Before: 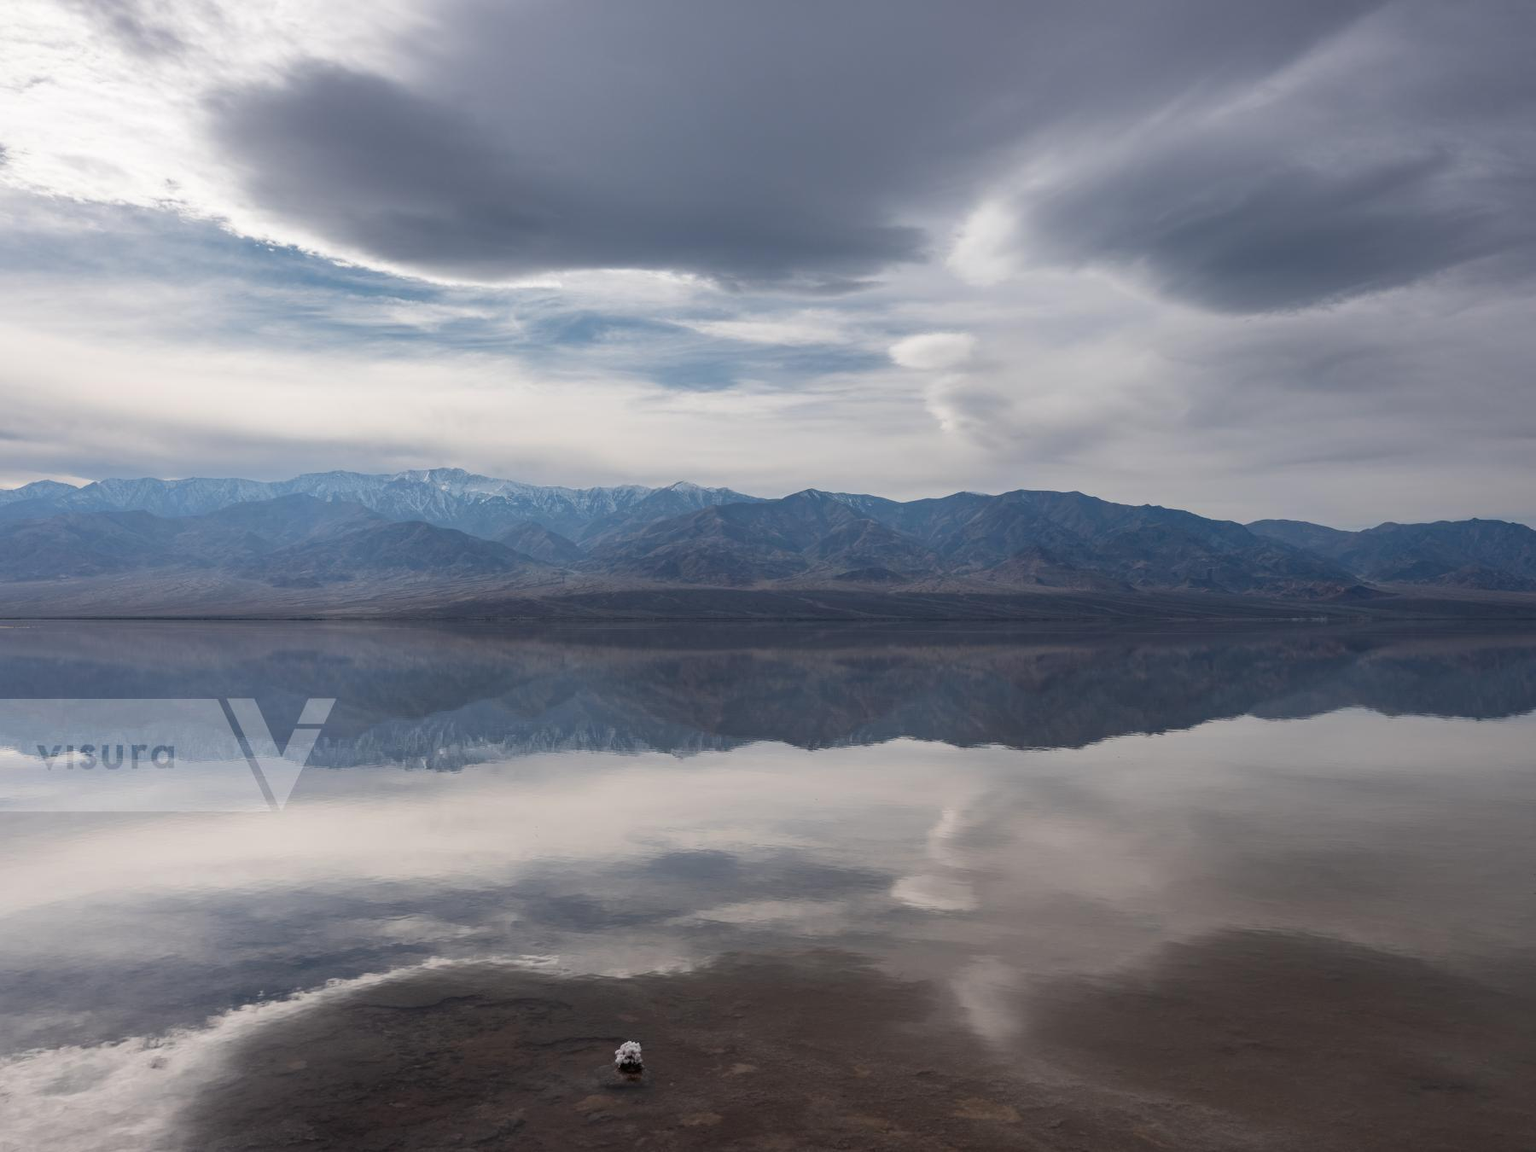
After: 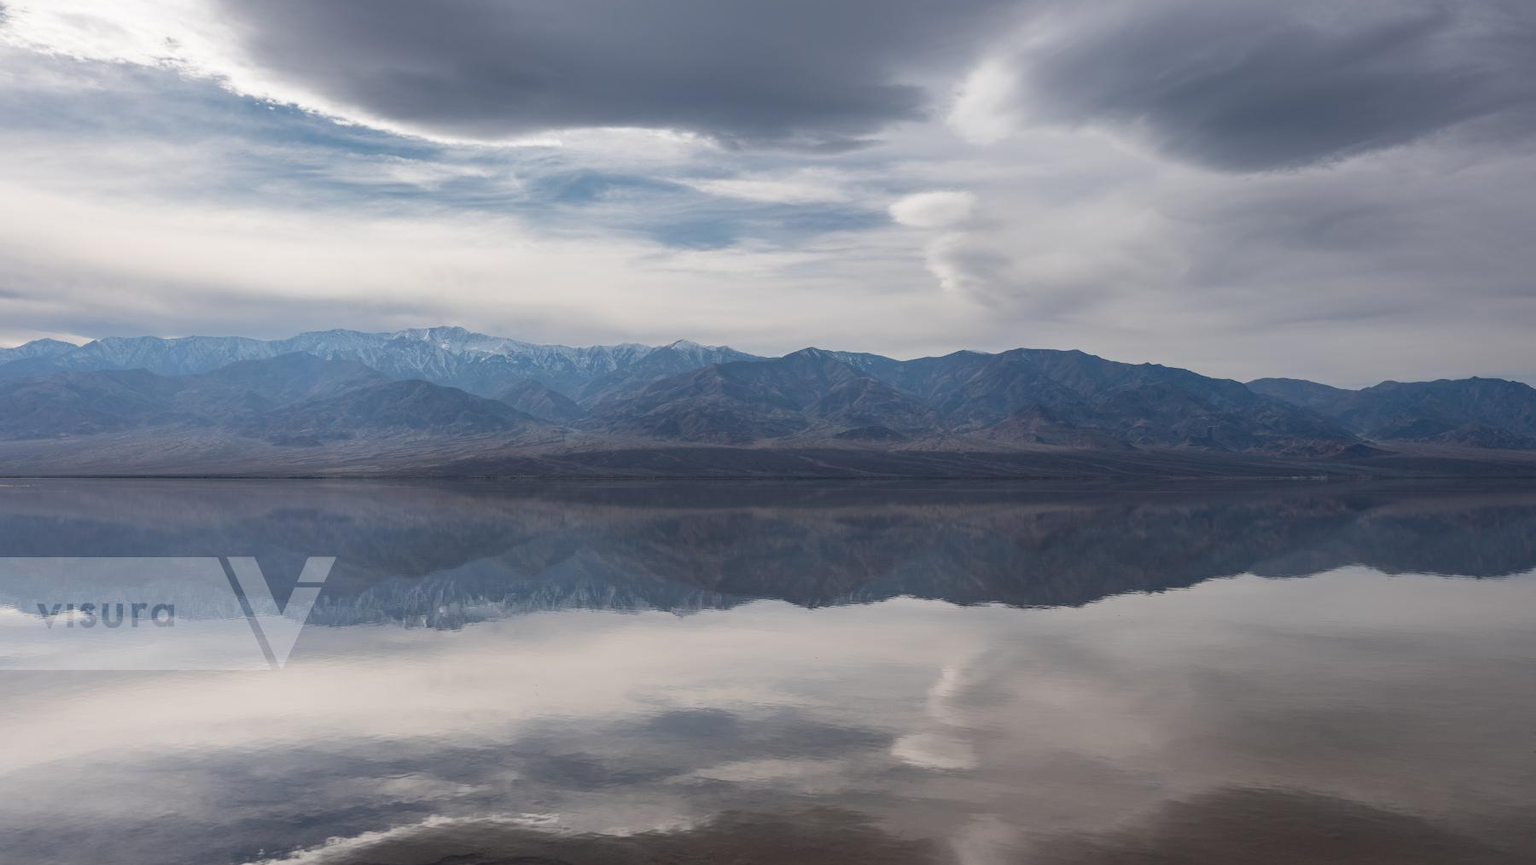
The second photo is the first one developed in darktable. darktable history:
crop and rotate: top 12.32%, bottom 12.556%
